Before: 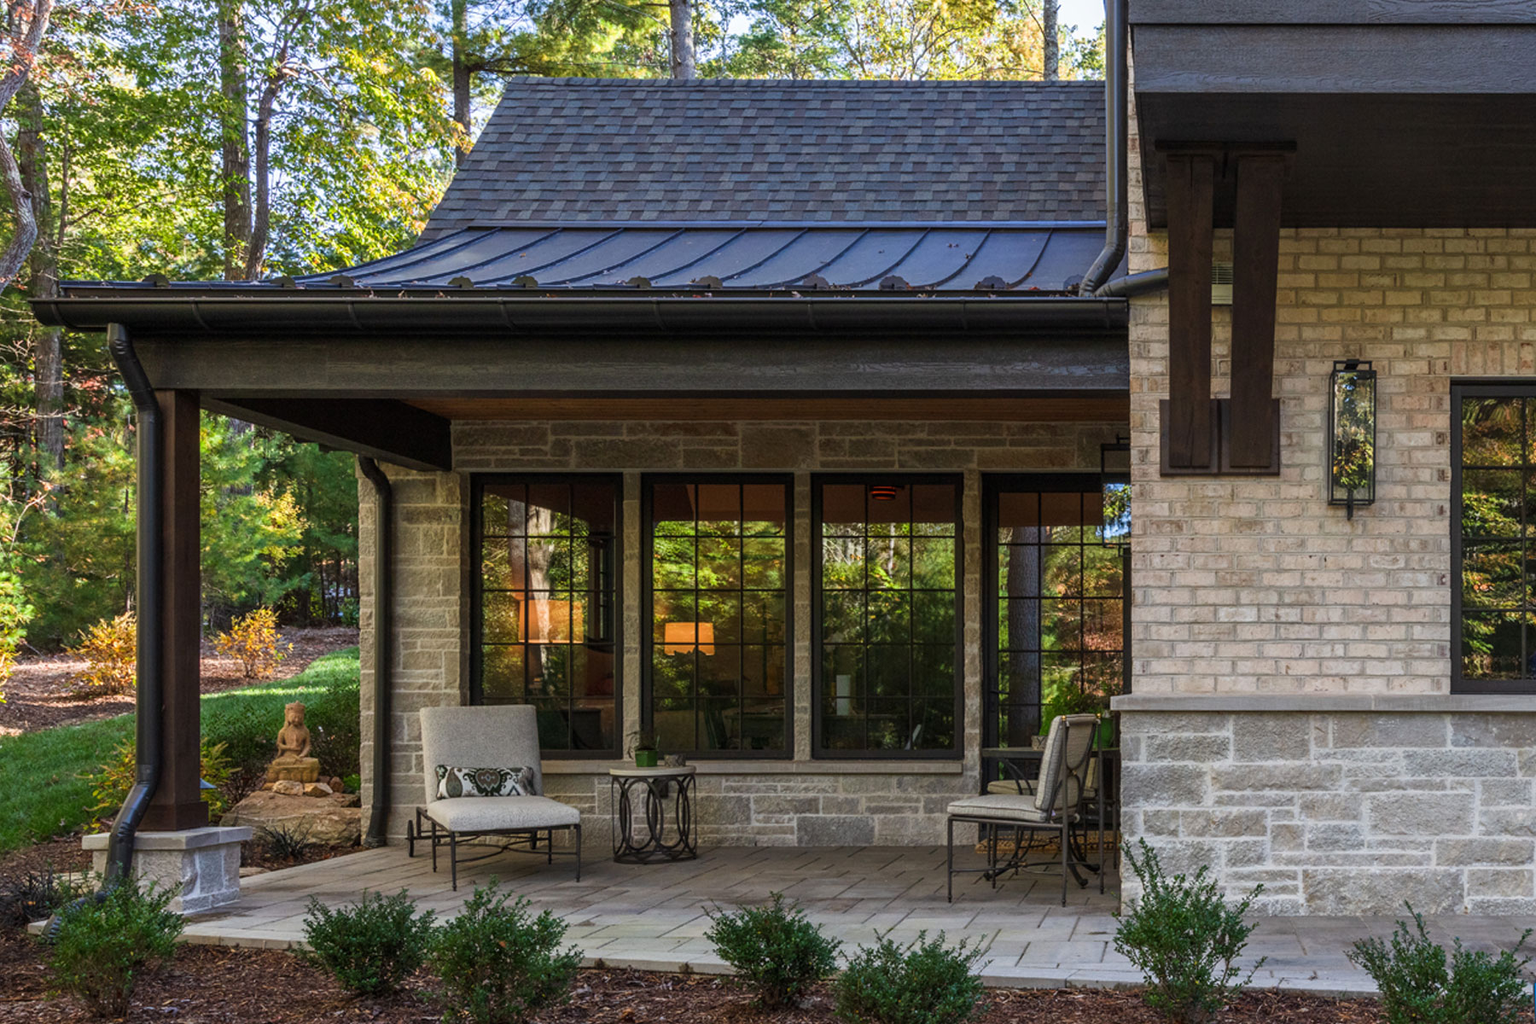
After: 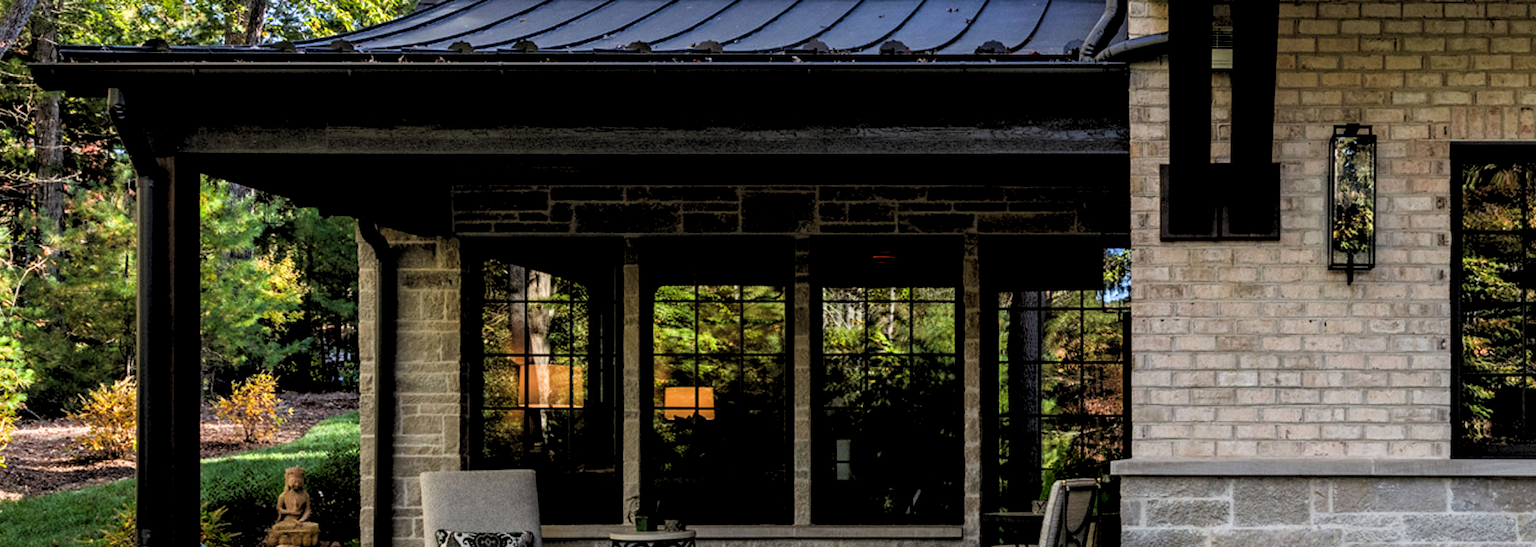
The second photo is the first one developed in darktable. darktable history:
crop and rotate: top 23.043%, bottom 23.437%
rgb levels: levels [[0.034, 0.472, 0.904], [0, 0.5, 1], [0, 0.5, 1]]
